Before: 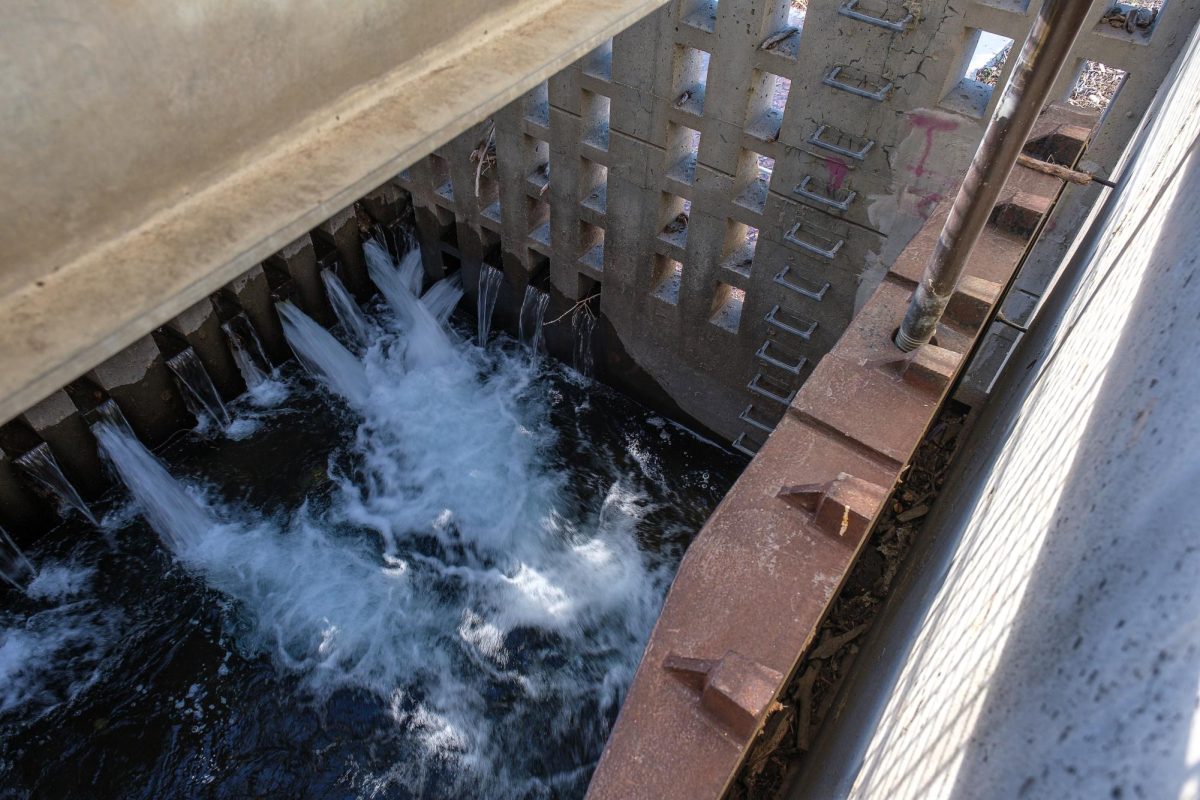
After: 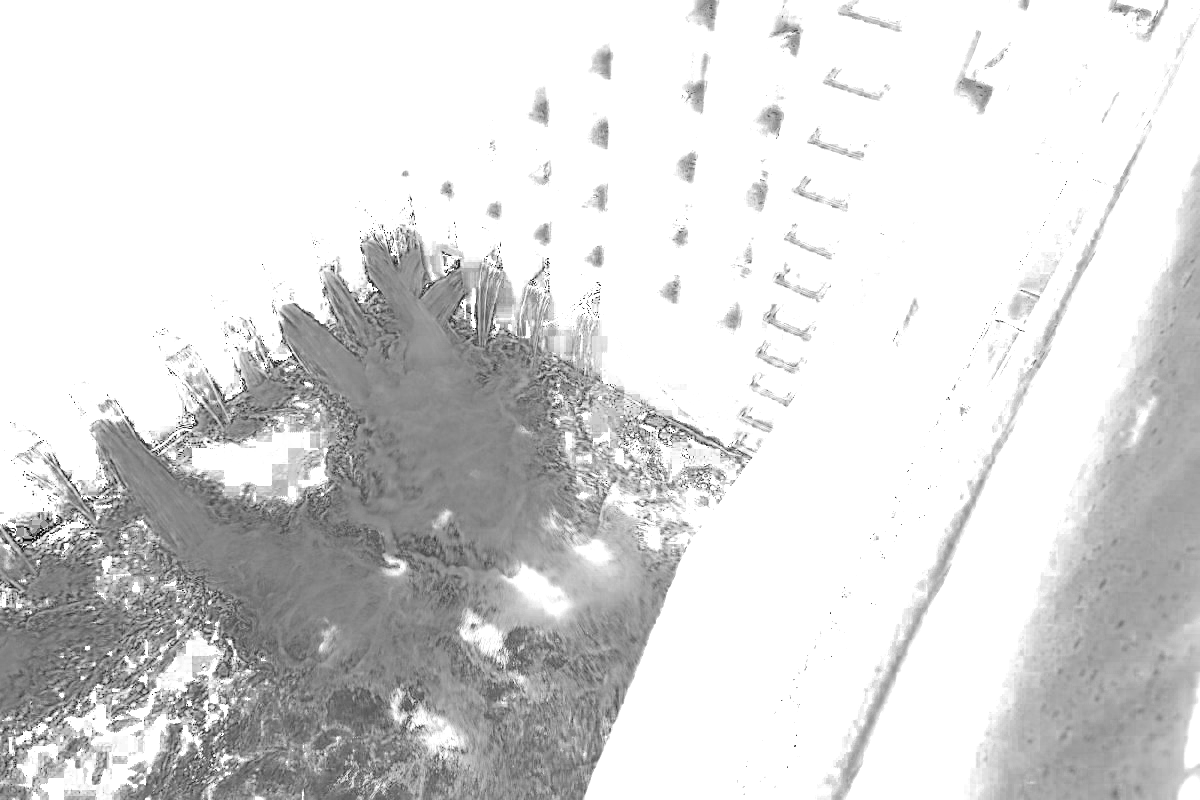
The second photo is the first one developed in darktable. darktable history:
color zones: curves: ch0 [(0, 0.554) (0.146, 0.662) (0.293, 0.86) (0.503, 0.774) (0.637, 0.106) (0.74, 0.072) (0.866, 0.488) (0.998, 0.569)]; ch1 [(0, 0) (0.143, 0) (0.286, 0) (0.429, 0) (0.571, 0) (0.714, 0) (0.857, 0)]
exposure: exposure 7.995 EV, compensate highlight preservation false
sharpen: on, module defaults
local contrast: on, module defaults
base curve: curves: ch0 [(0, 0) (0.032, 0.037) (0.105, 0.228) (0.435, 0.76) (0.856, 0.983) (1, 1)]
